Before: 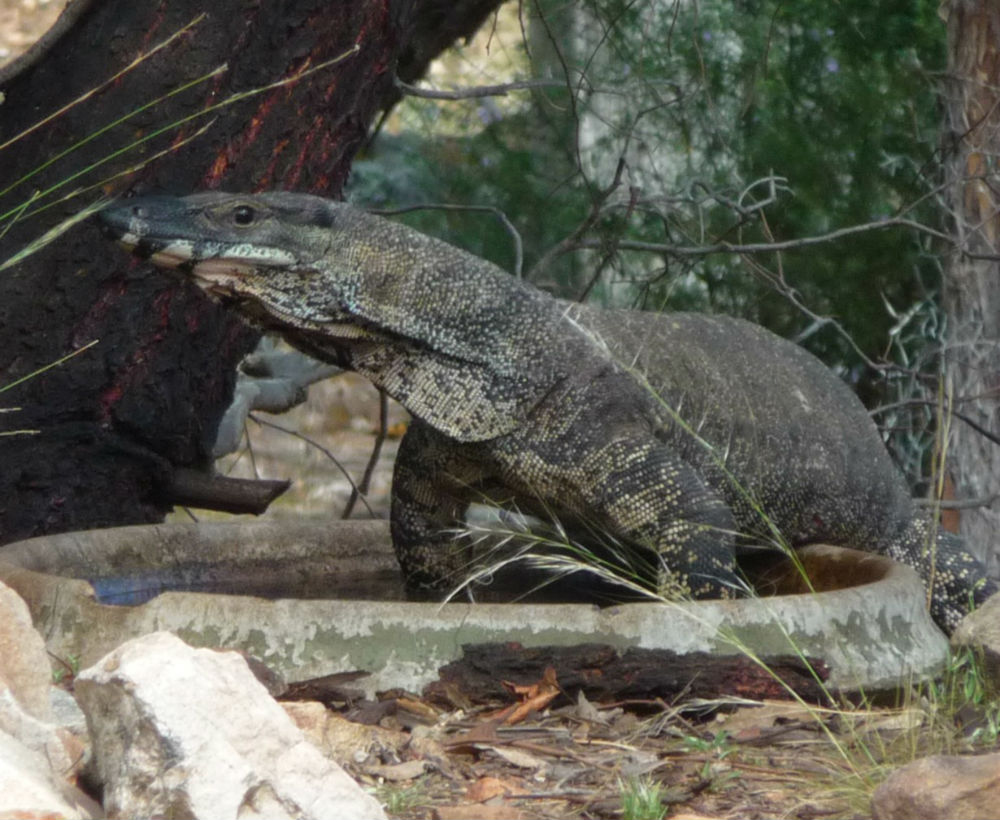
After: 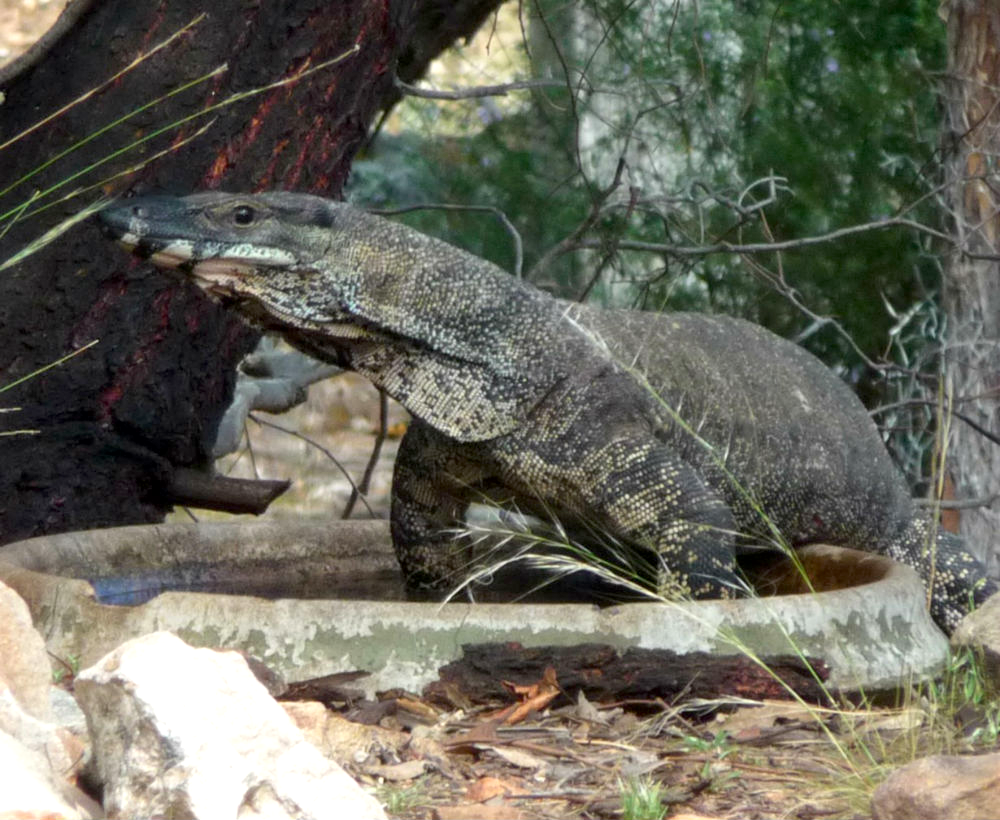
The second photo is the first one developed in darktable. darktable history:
contrast brightness saturation: contrast 0.1, brightness 0.02, saturation 0.02
exposure: black level correction 0.005, exposure 0.417 EV, compensate highlight preservation false
